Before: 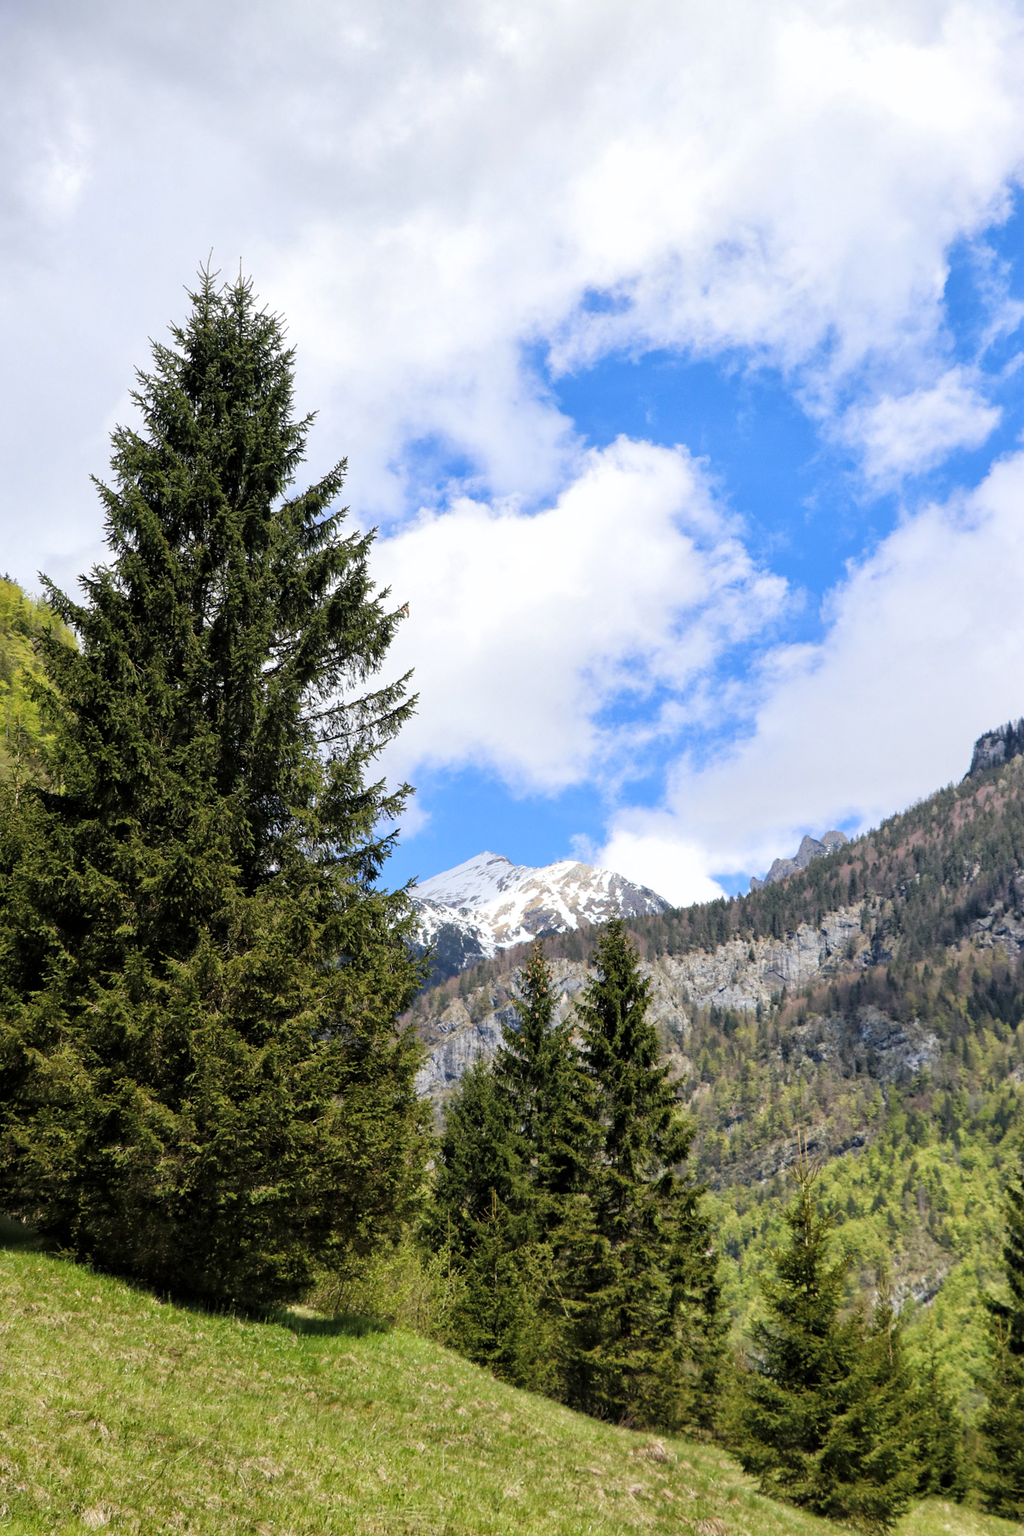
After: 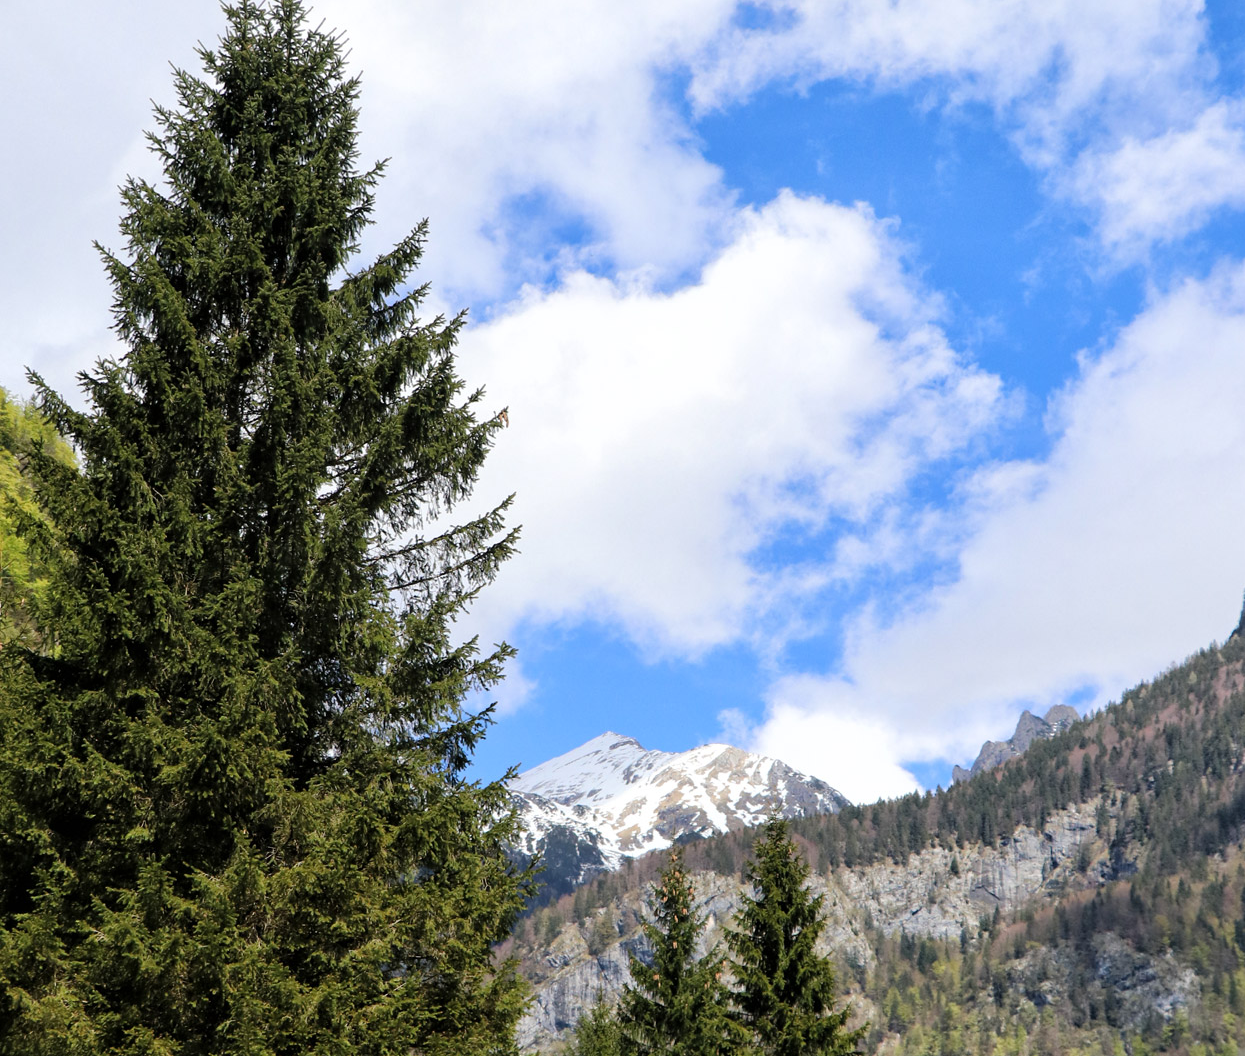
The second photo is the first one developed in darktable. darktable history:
crop: left 1.802%, top 18.856%, right 4.771%, bottom 28.3%
